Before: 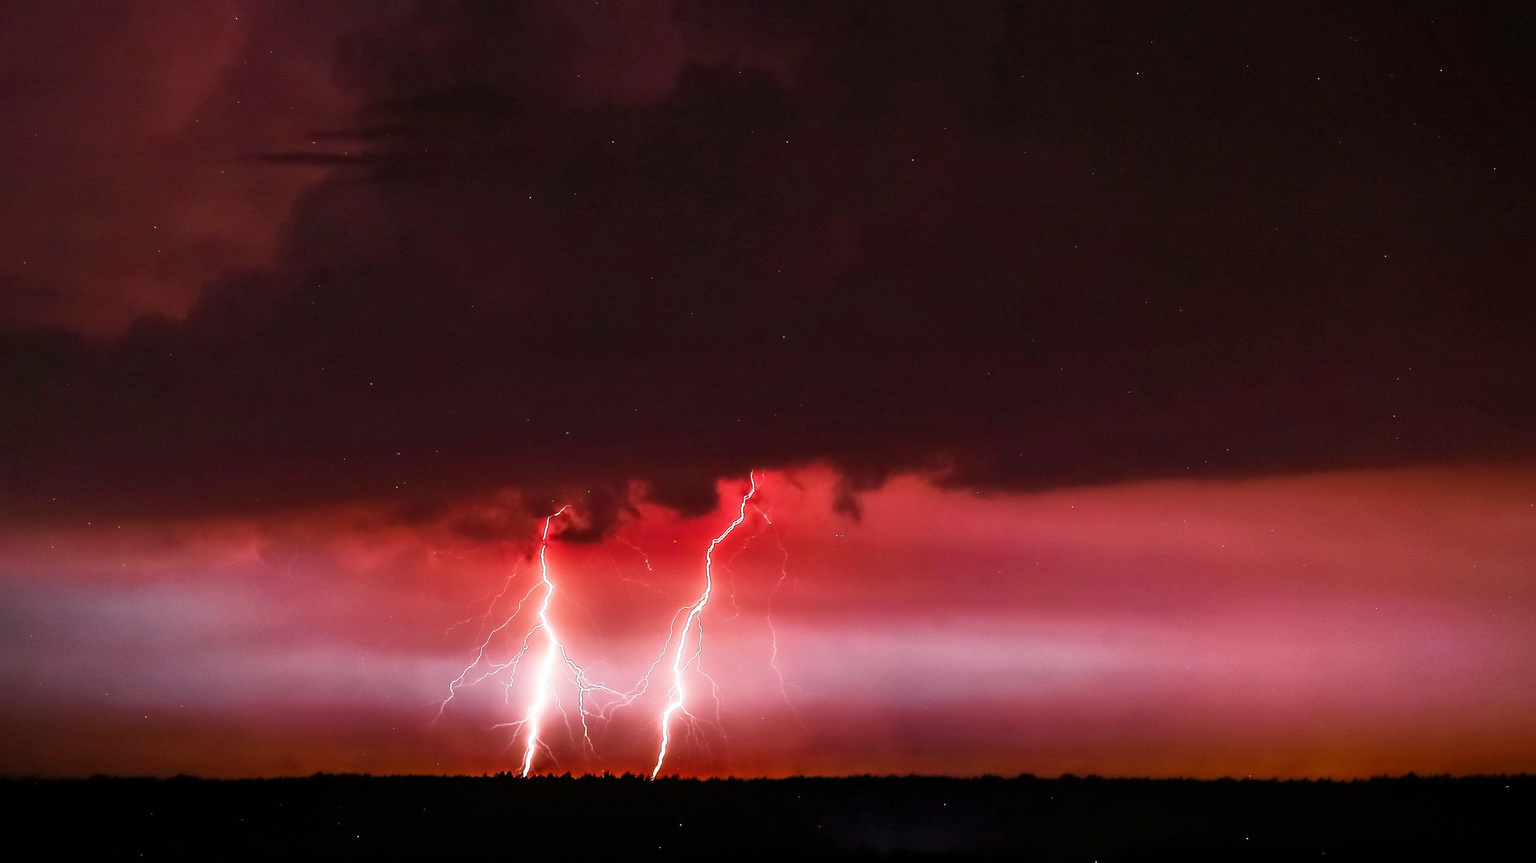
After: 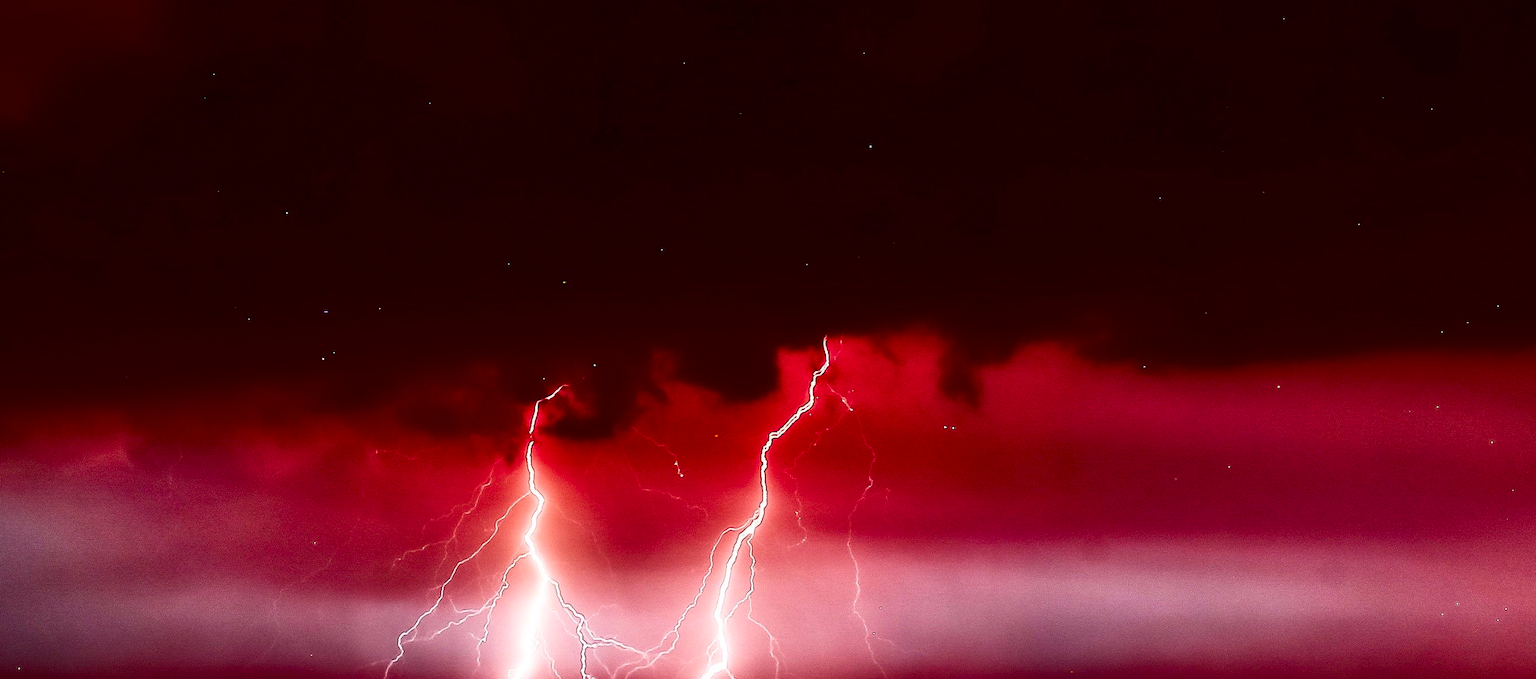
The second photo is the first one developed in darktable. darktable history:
crop: left 10.991%, top 27.103%, right 18.315%, bottom 17.063%
contrast brightness saturation: contrast 0.244, brightness -0.238, saturation 0.146
